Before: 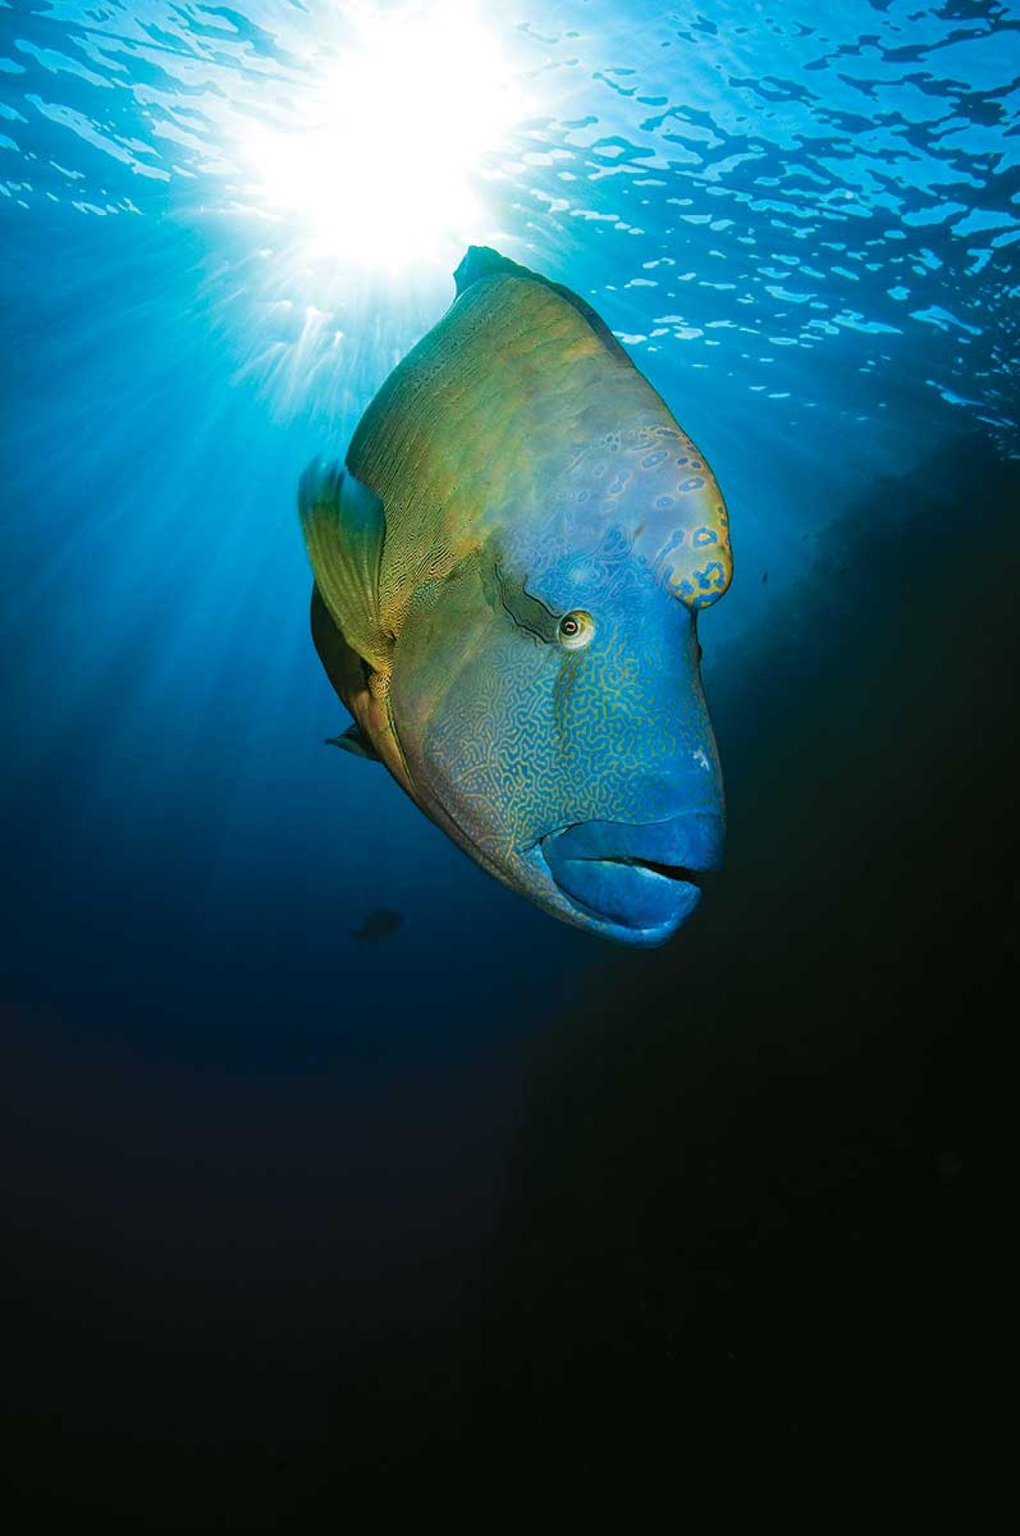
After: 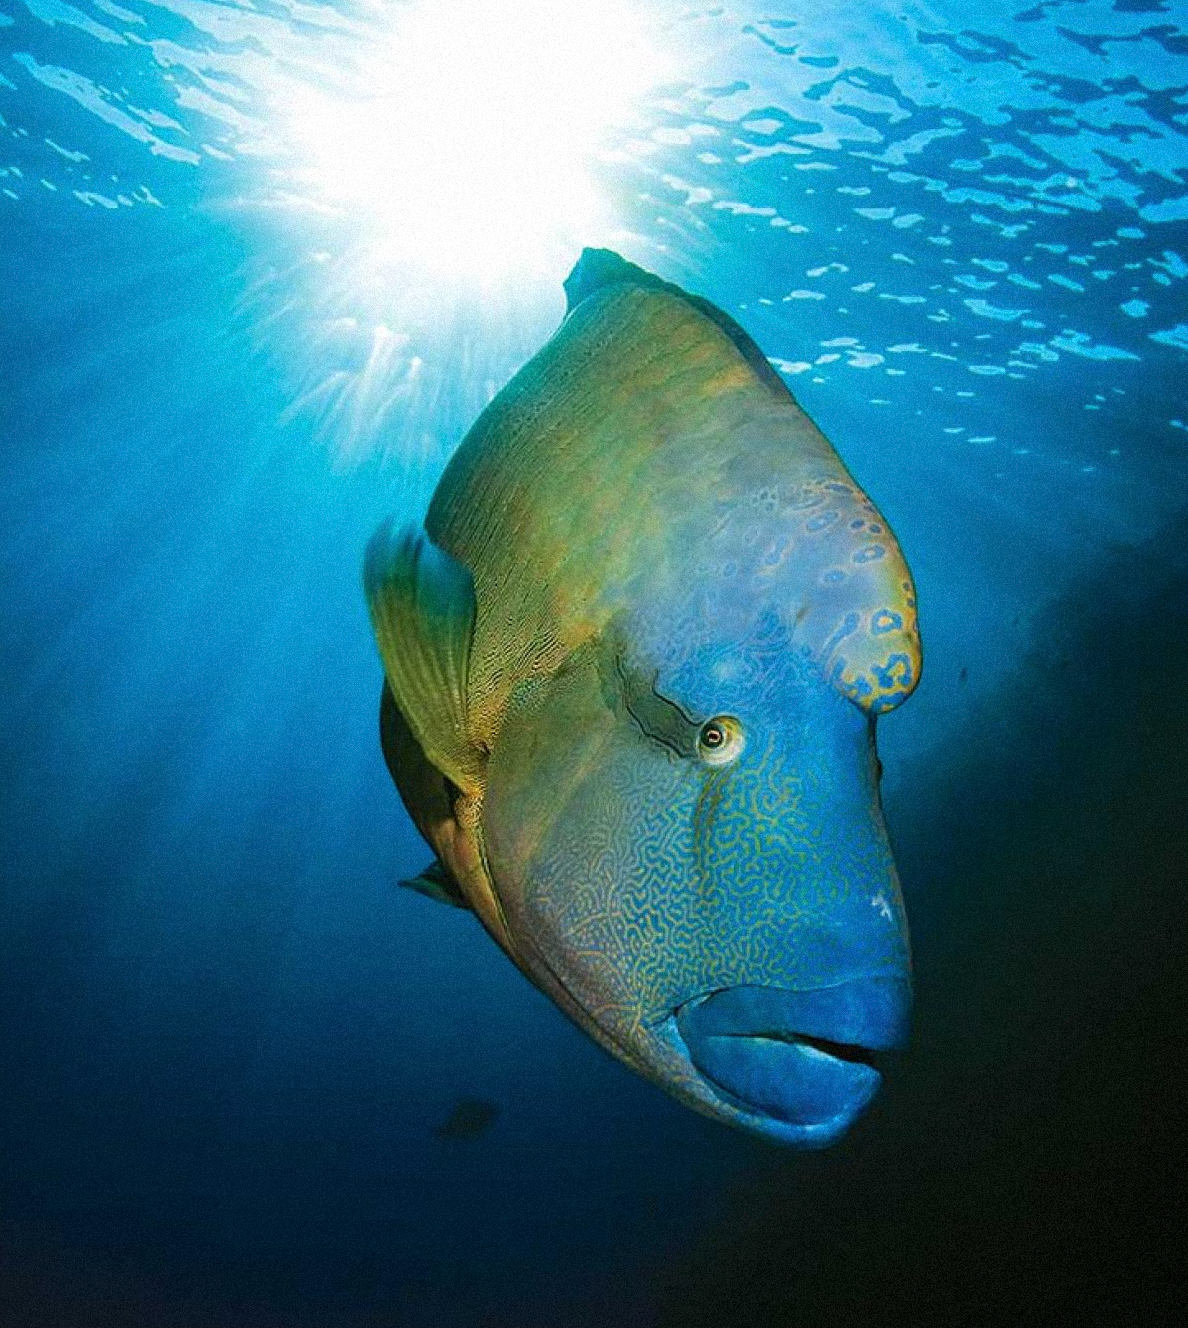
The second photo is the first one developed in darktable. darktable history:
grain: mid-tones bias 0%
crop: left 1.509%, top 3.452%, right 7.696%, bottom 28.452%
